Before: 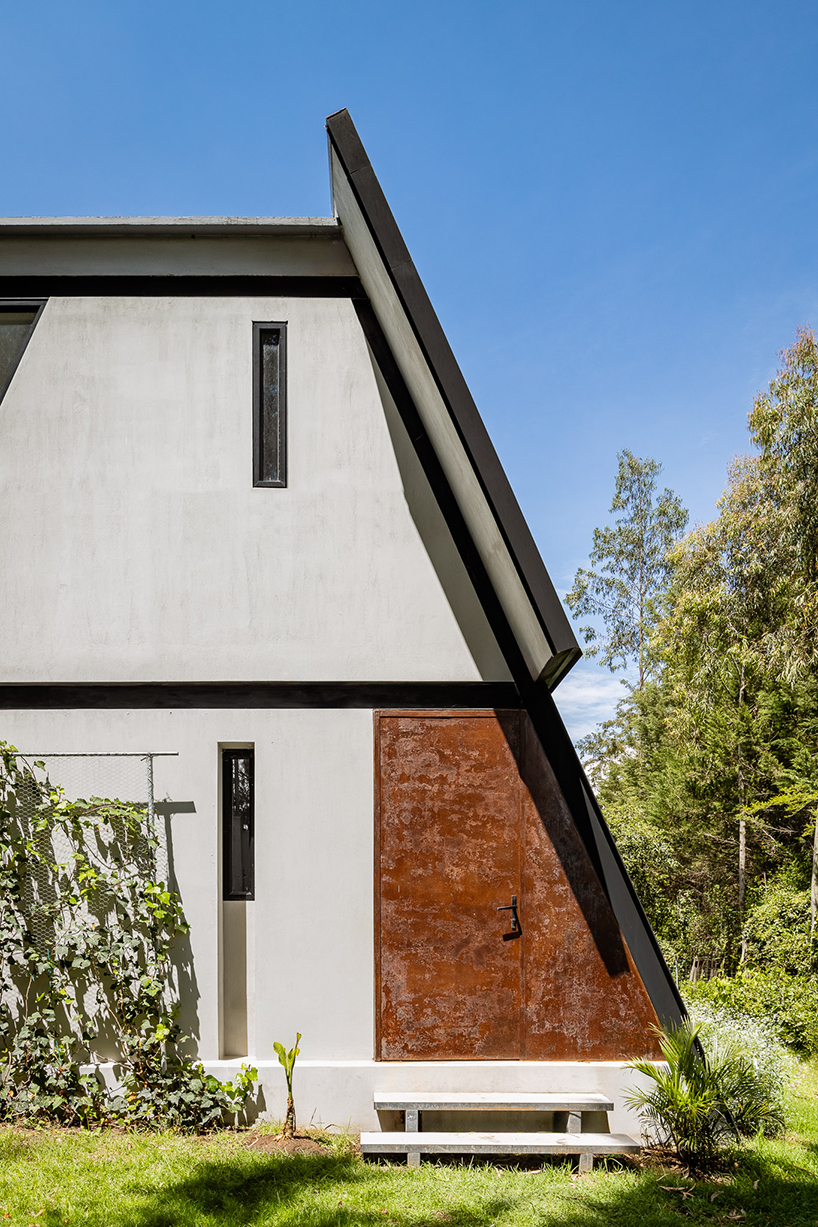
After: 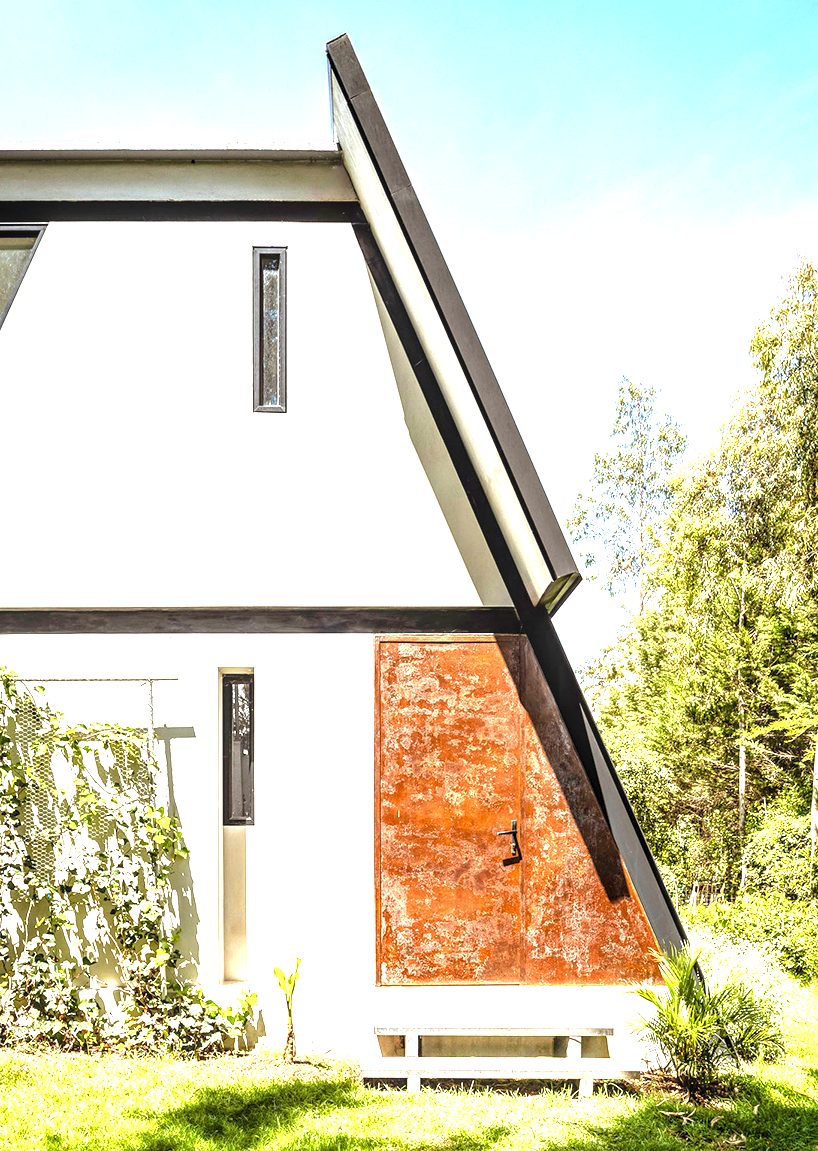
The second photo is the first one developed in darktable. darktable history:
exposure: black level correction 0.001, exposure 2 EV, compensate exposure bias true, compensate highlight preservation false
crop and rotate: top 6.133%
velvia: on, module defaults
local contrast: on, module defaults
